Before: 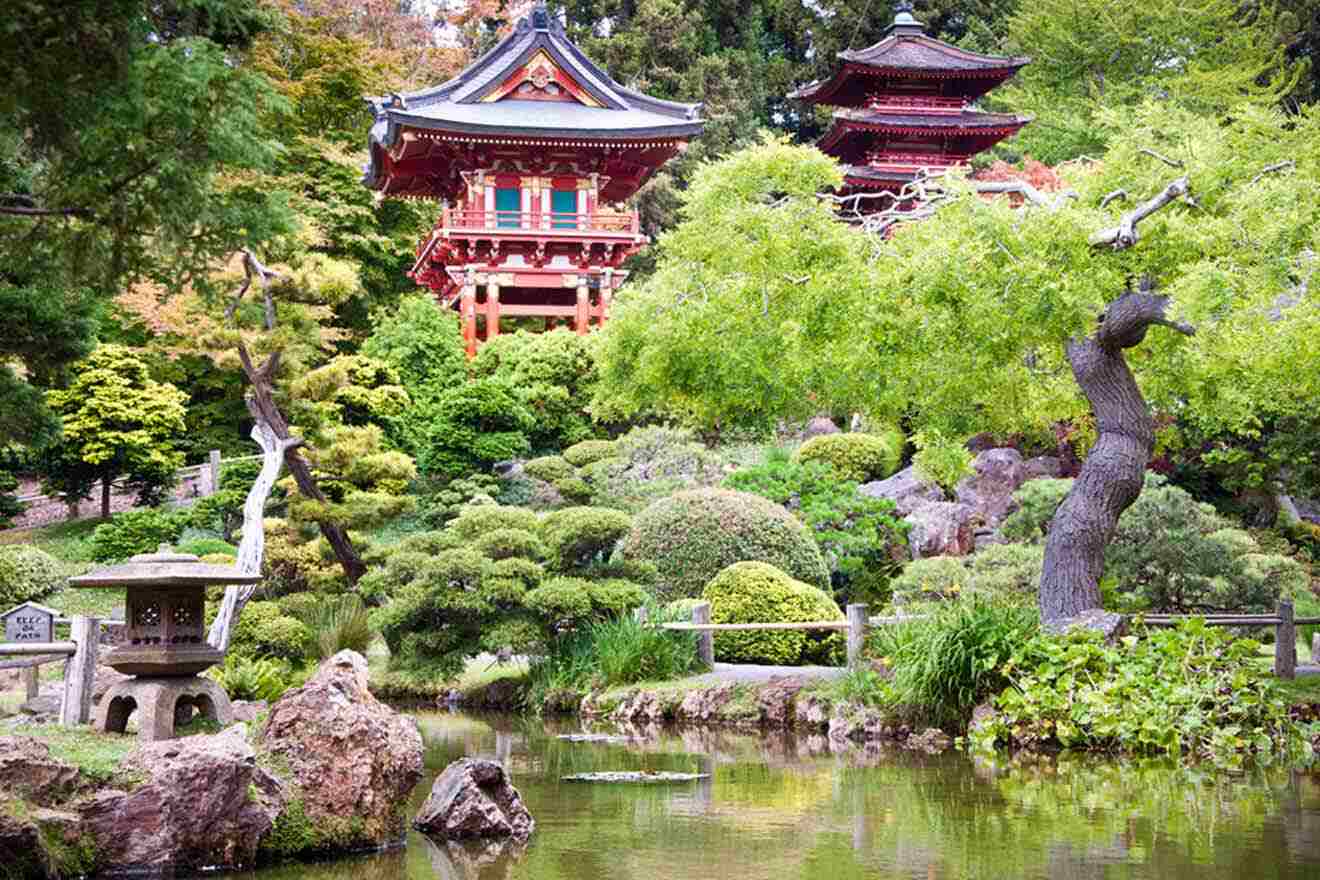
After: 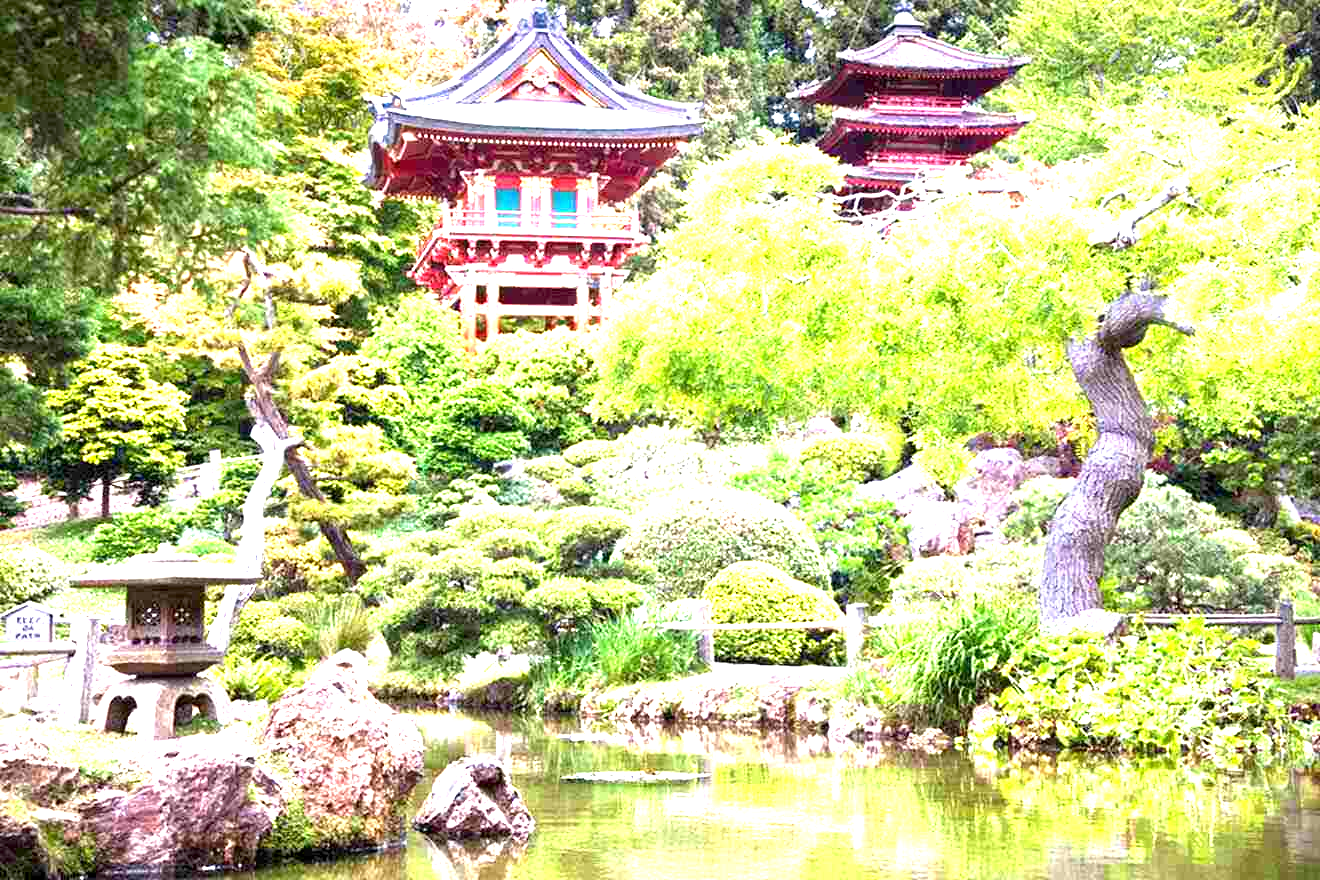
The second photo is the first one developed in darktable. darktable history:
exposure: black level correction 0.001, exposure 1.724 EV, compensate highlight preservation false
